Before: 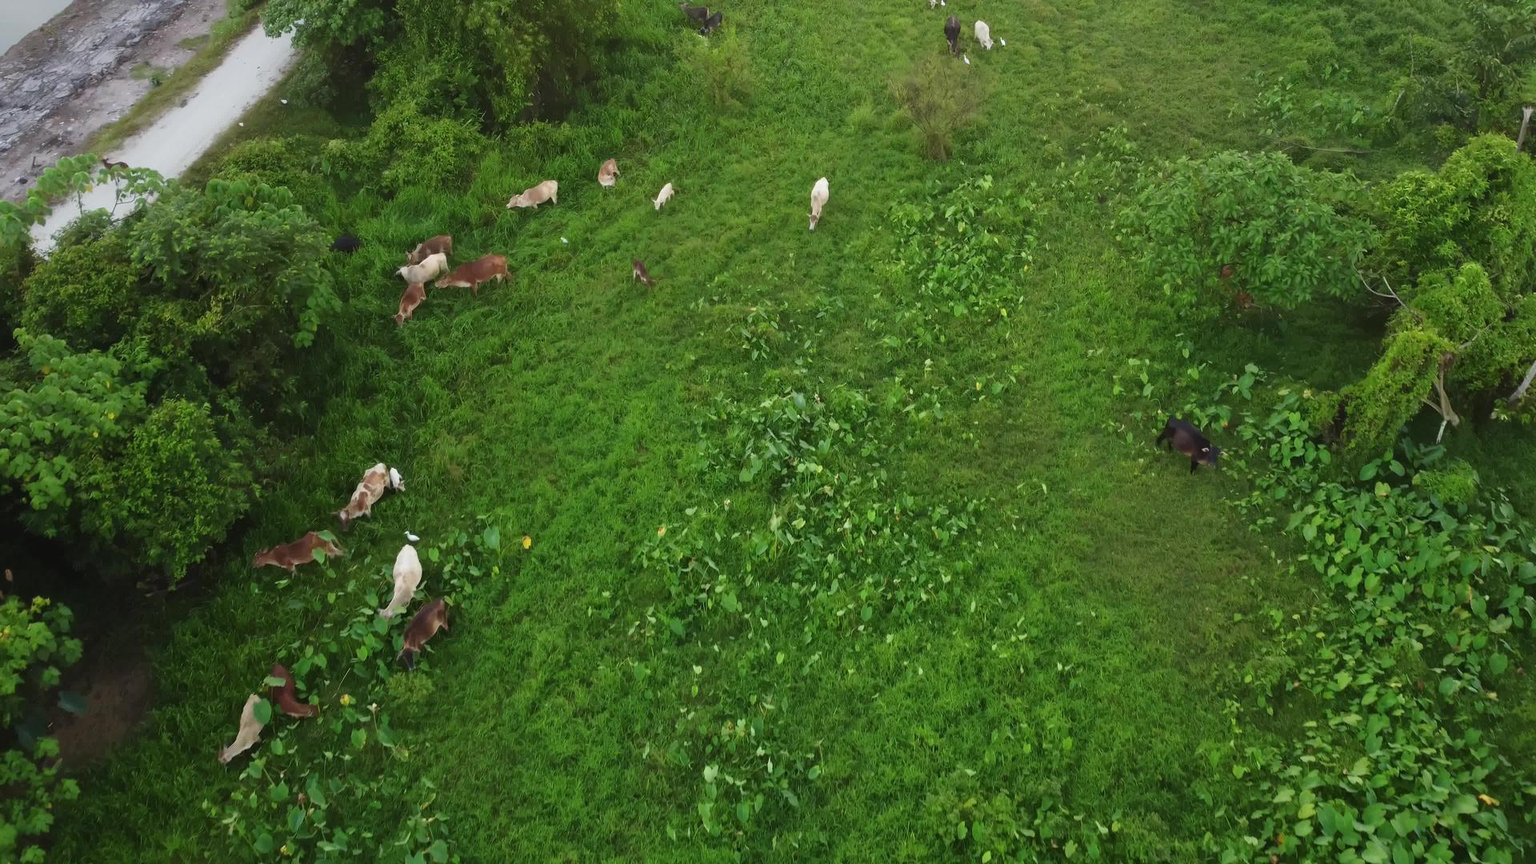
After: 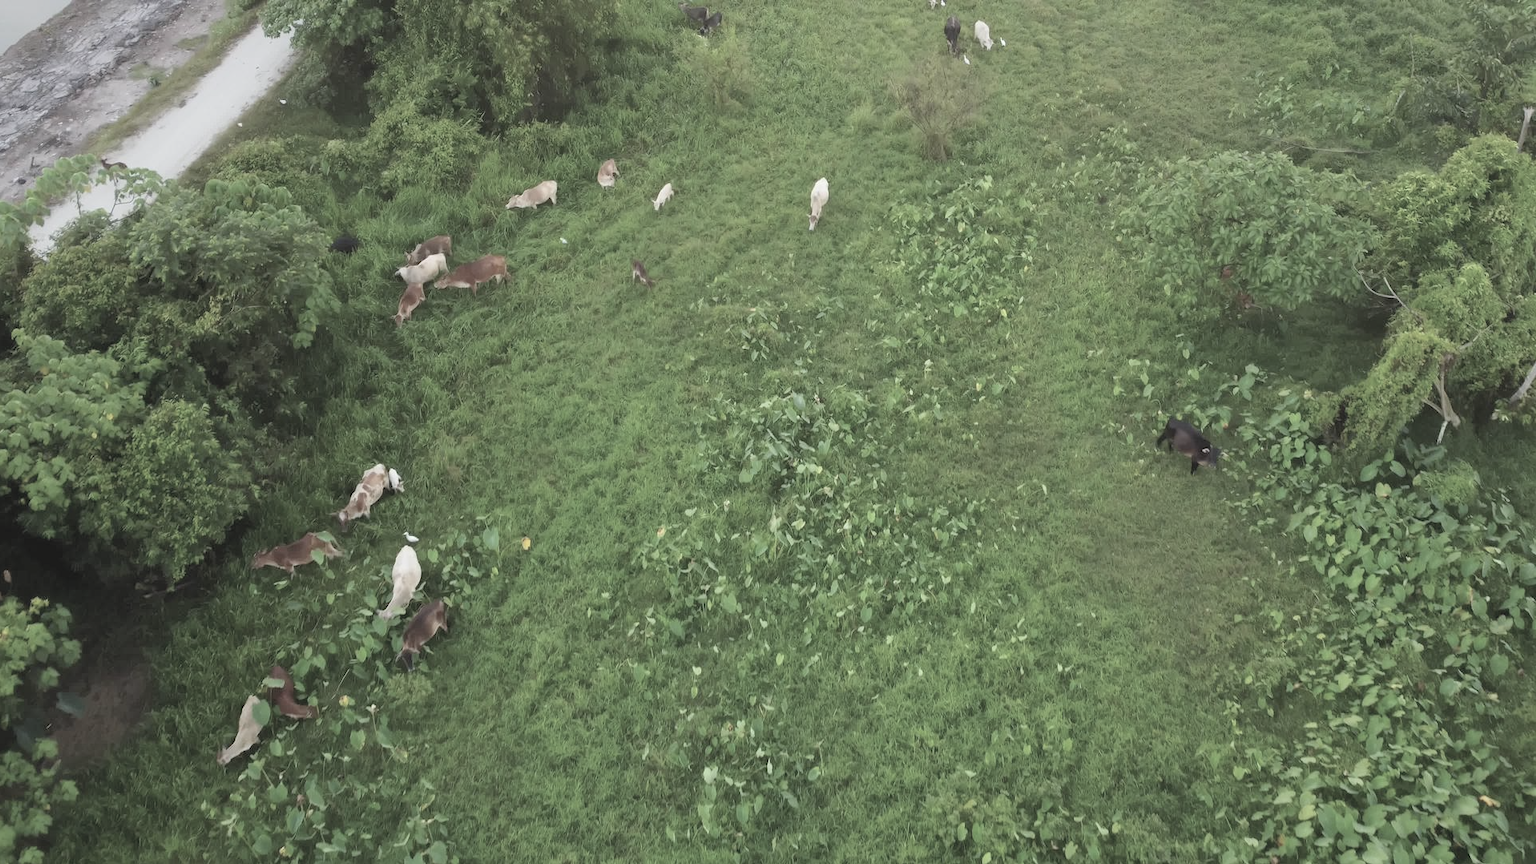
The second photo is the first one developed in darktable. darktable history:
crop and rotate: left 0.122%, bottom 0%
contrast brightness saturation: brightness 0.185, saturation -0.493
